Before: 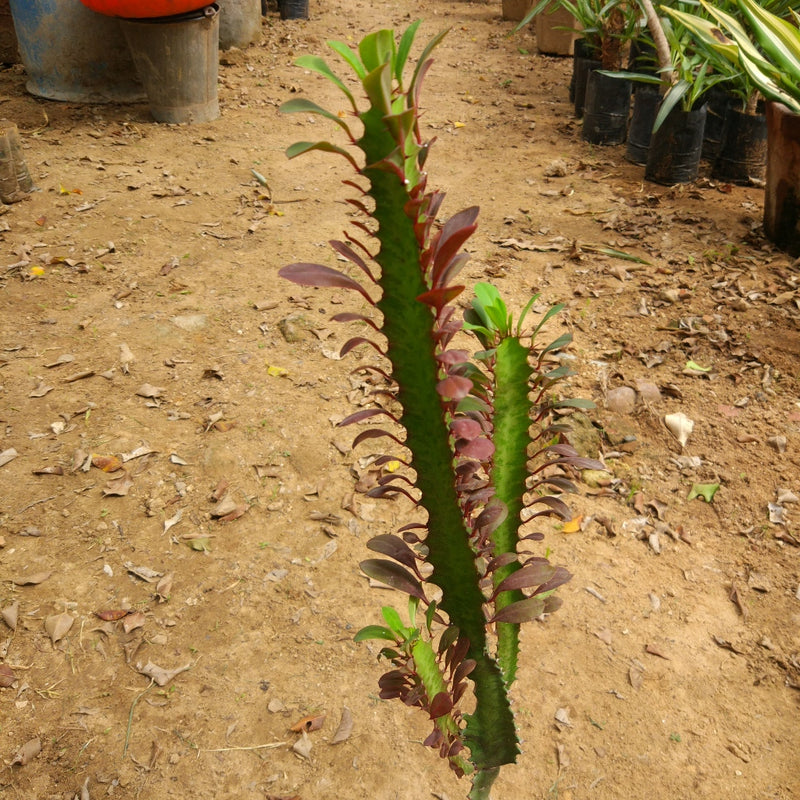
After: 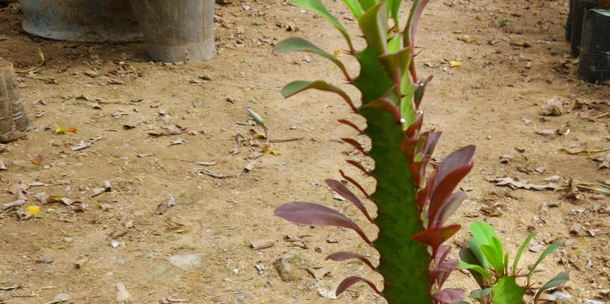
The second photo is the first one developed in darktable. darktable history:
crop: left 0.579%, top 7.627%, right 23.167%, bottom 54.275%
white balance: red 0.948, green 1.02, blue 1.176
